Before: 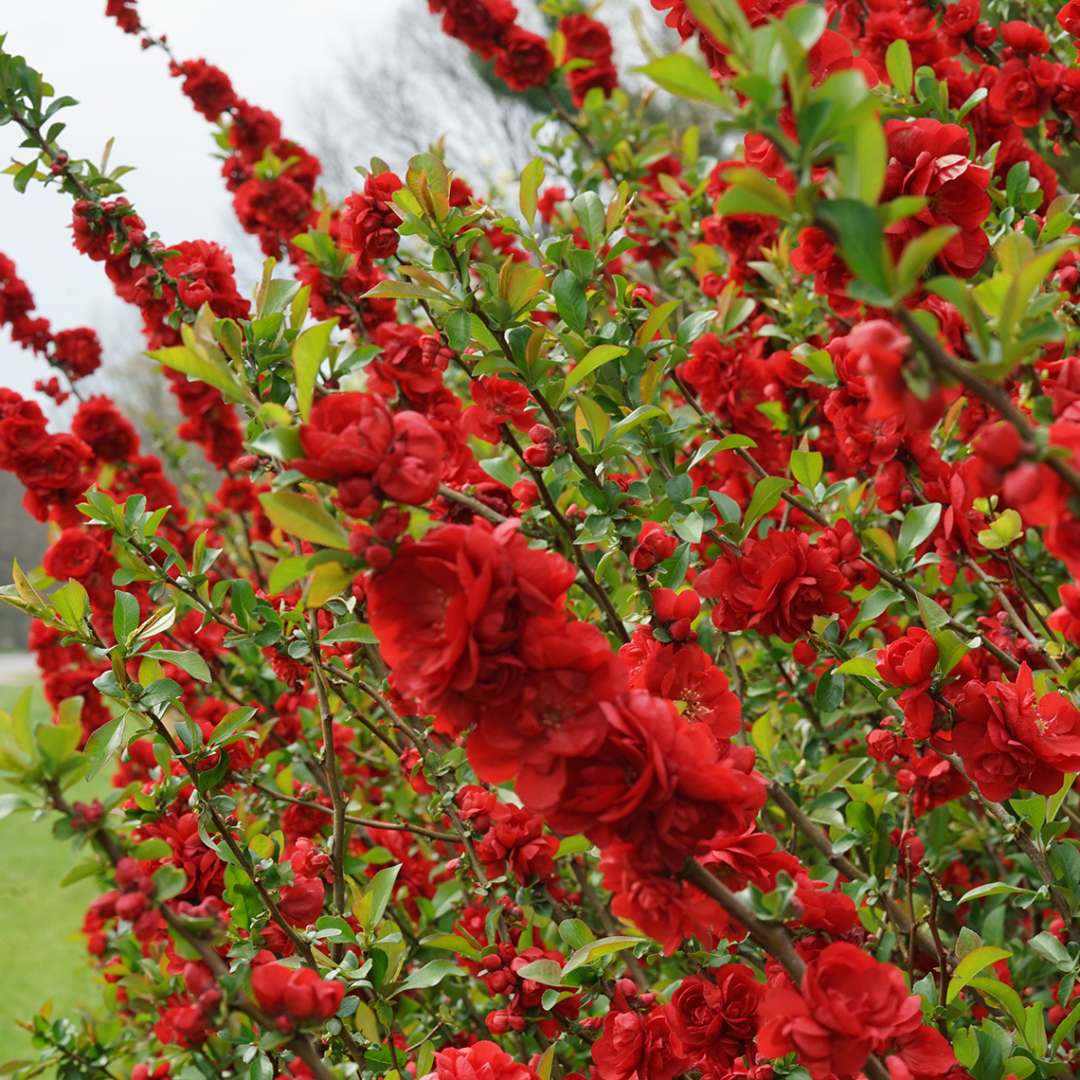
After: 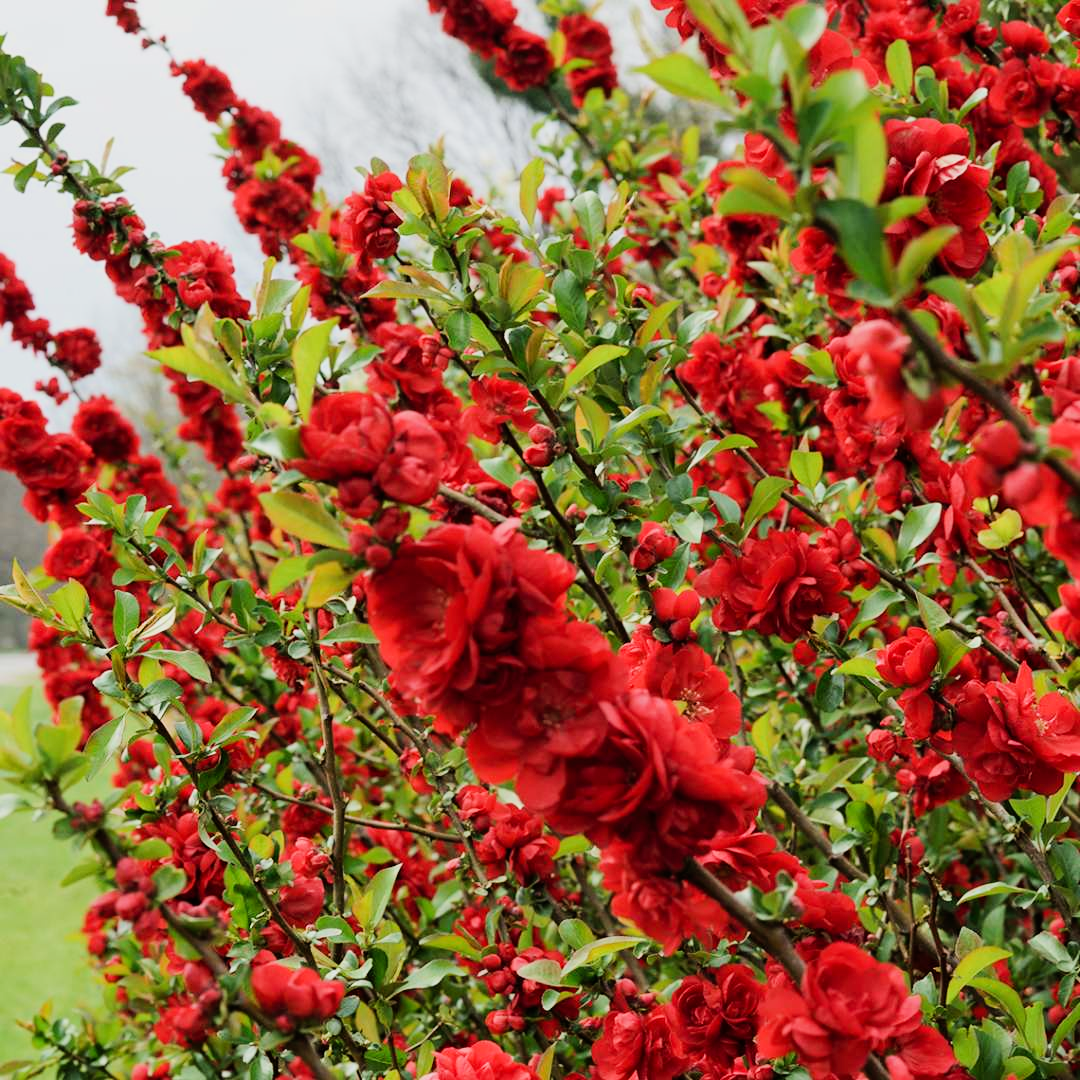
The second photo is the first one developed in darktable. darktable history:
levels: black 0.096%, levels [0, 0.478, 1]
filmic rgb: black relative exposure -7.65 EV, white relative exposure 4.56 EV, hardness 3.61
tone equalizer: -8 EV -0.752 EV, -7 EV -0.711 EV, -6 EV -0.581 EV, -5 EV -0.381 EV, -3 EV 0.373 EV, -2 EV 0.6 EV, -1 EV 0.675 EV, +0 EV 0.739 EV, edges refinement/feathering 500, mask exposure compensation -1.57 EV, preserve details no
